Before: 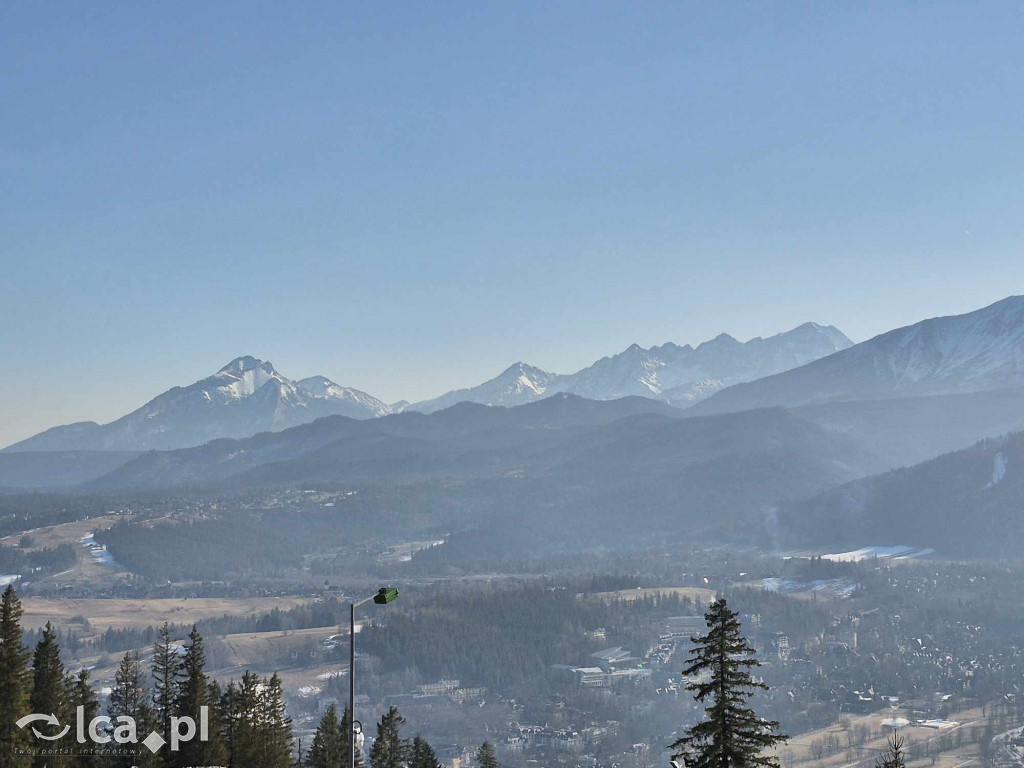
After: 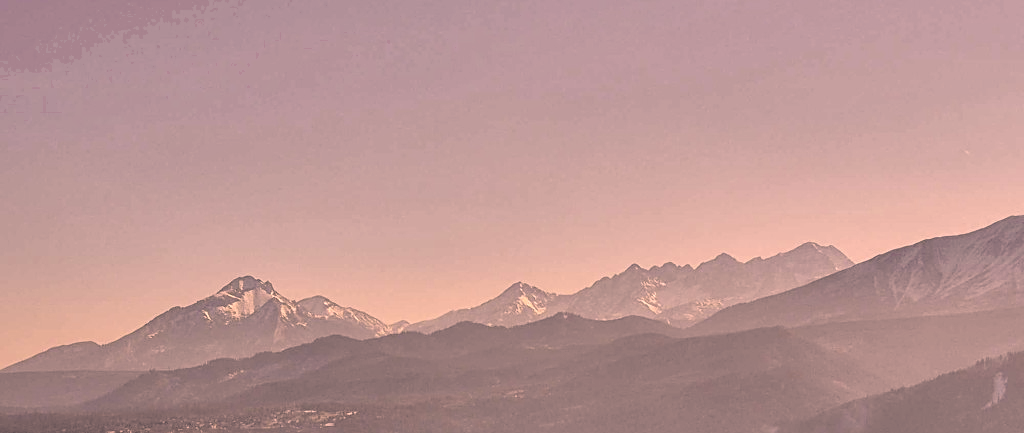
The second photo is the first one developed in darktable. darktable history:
color correction: highlights a* 39.88, highlights b* 39.96, saturation 0.688
crop and rotate: top 10.52%, bottom 33.085%
sharpen: on, module defaults
local contrast: detail 130%
color zones: curves: ch0 [(0, 0.485) (0.178, 0.476) (0.261, 0.623) (0.411, 0.403) (0.708, 0.603) (0.934, 0.412)]; ch1 [(0.003, 0.485) (0.149, 0.496) (0.229, 0.584) (0.326, 0.551) (0.484, 0.262) (0.757, 0.643)]
